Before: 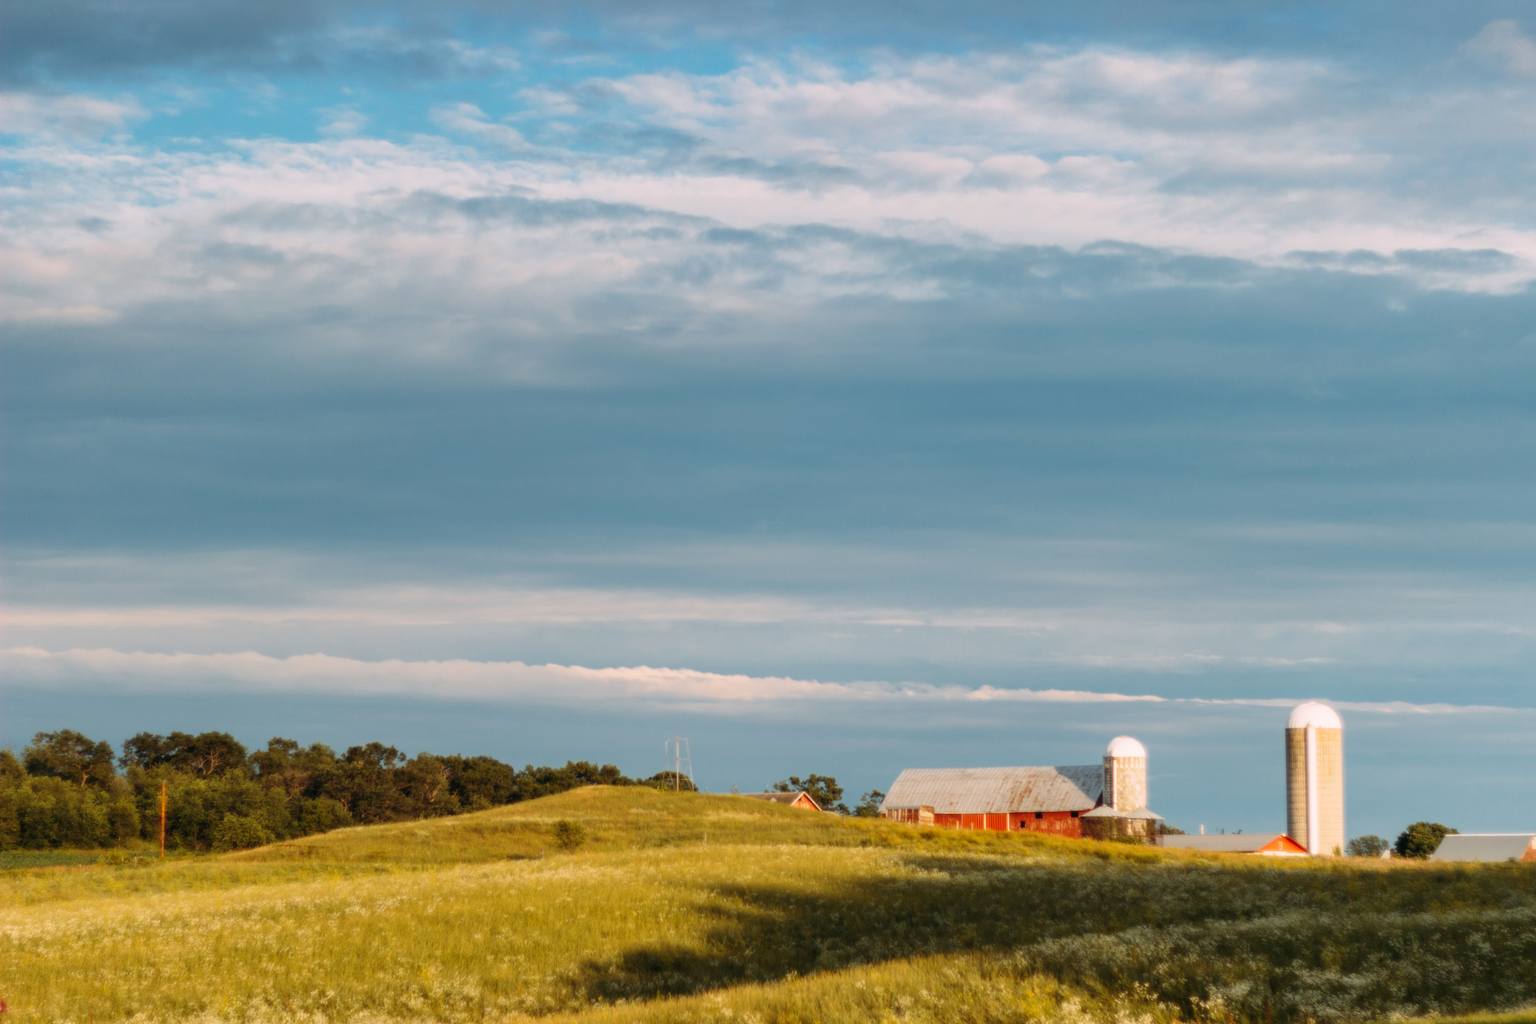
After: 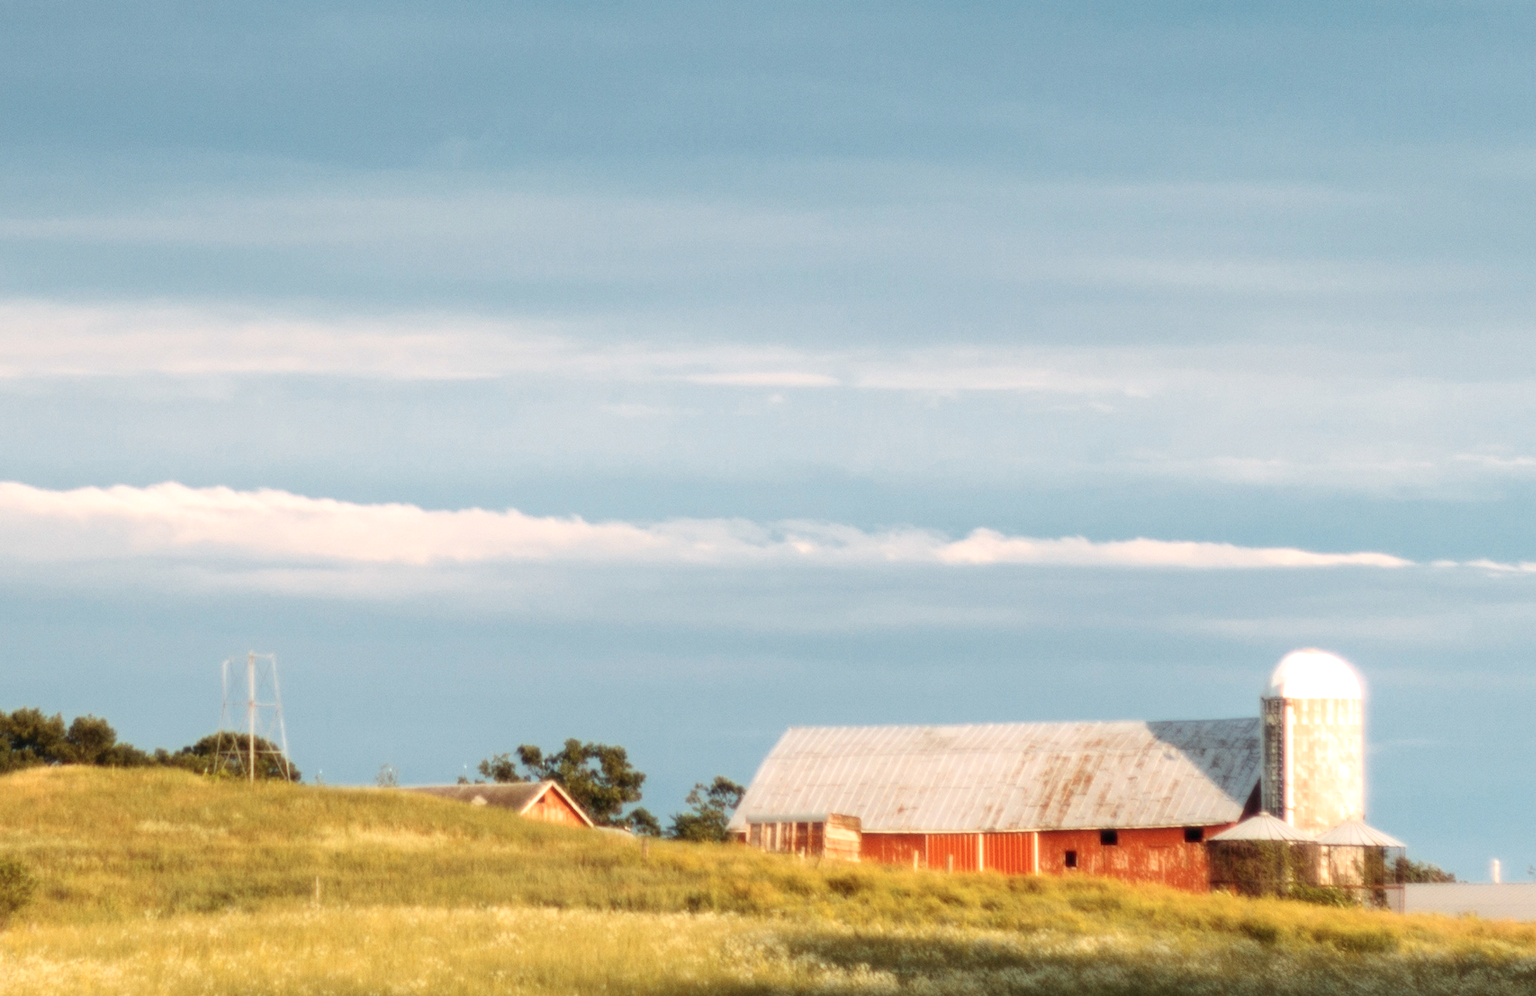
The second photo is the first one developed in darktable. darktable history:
exposure: black level correction 0.001, exposure 0.5 EV, compensate exposure bias true, compensate highlight preservation false
crop: left 37.221%, top 45.169%, right 20.63%, bottom 13.777%
contrast brightness saturation: contrast 0.11, saturation -0.17
